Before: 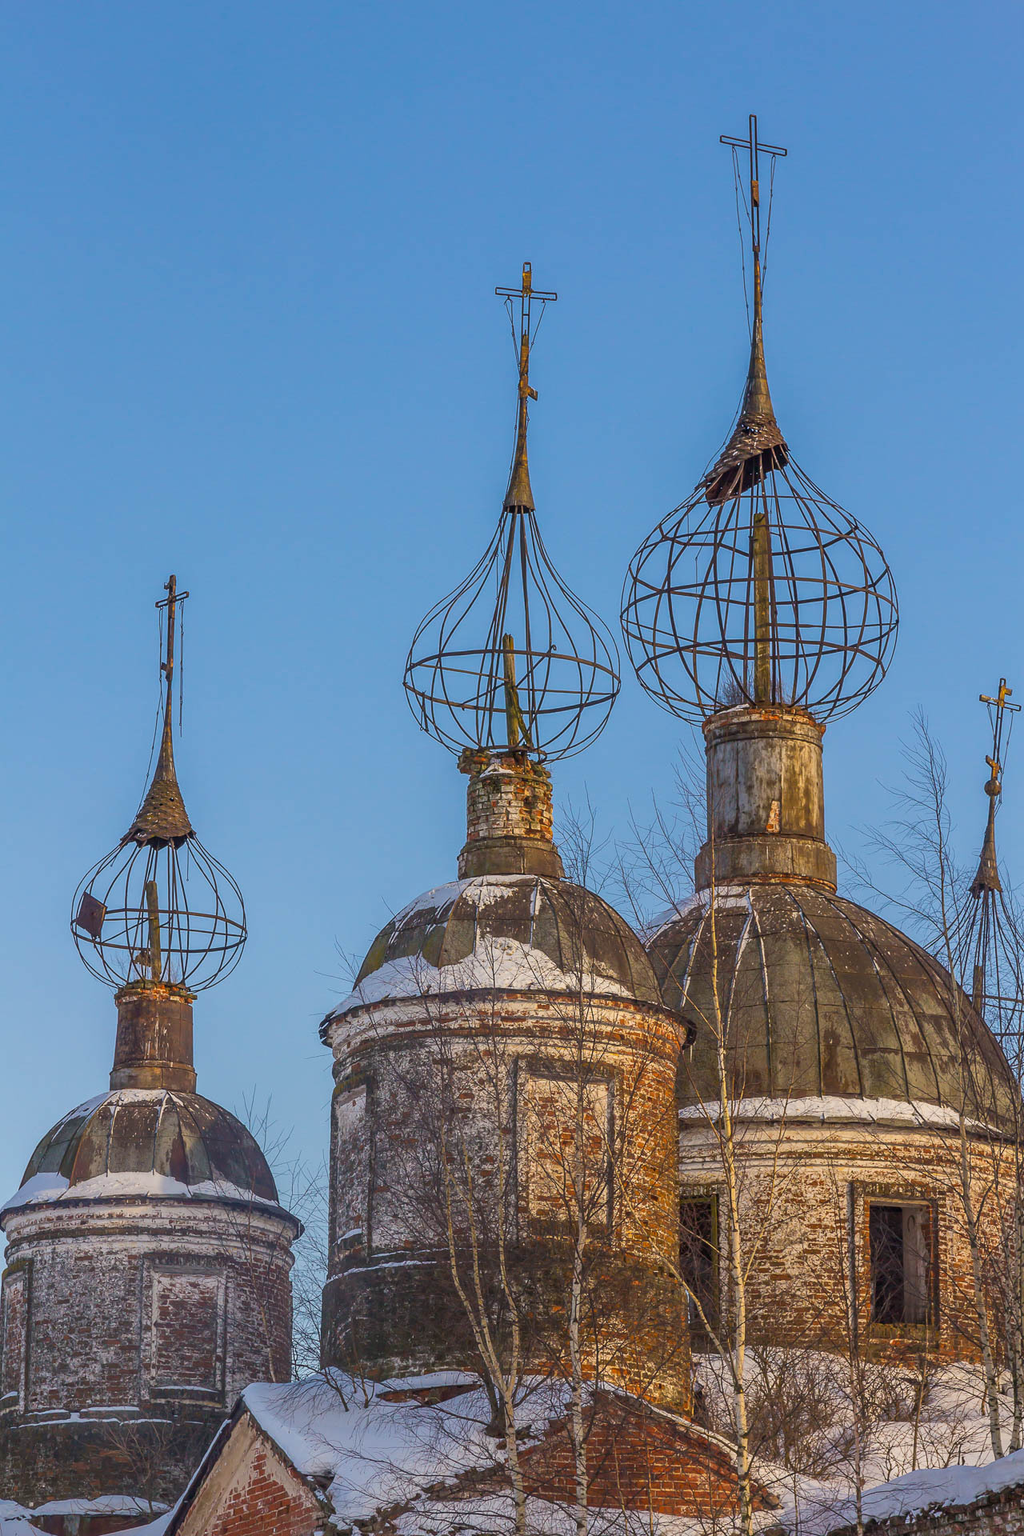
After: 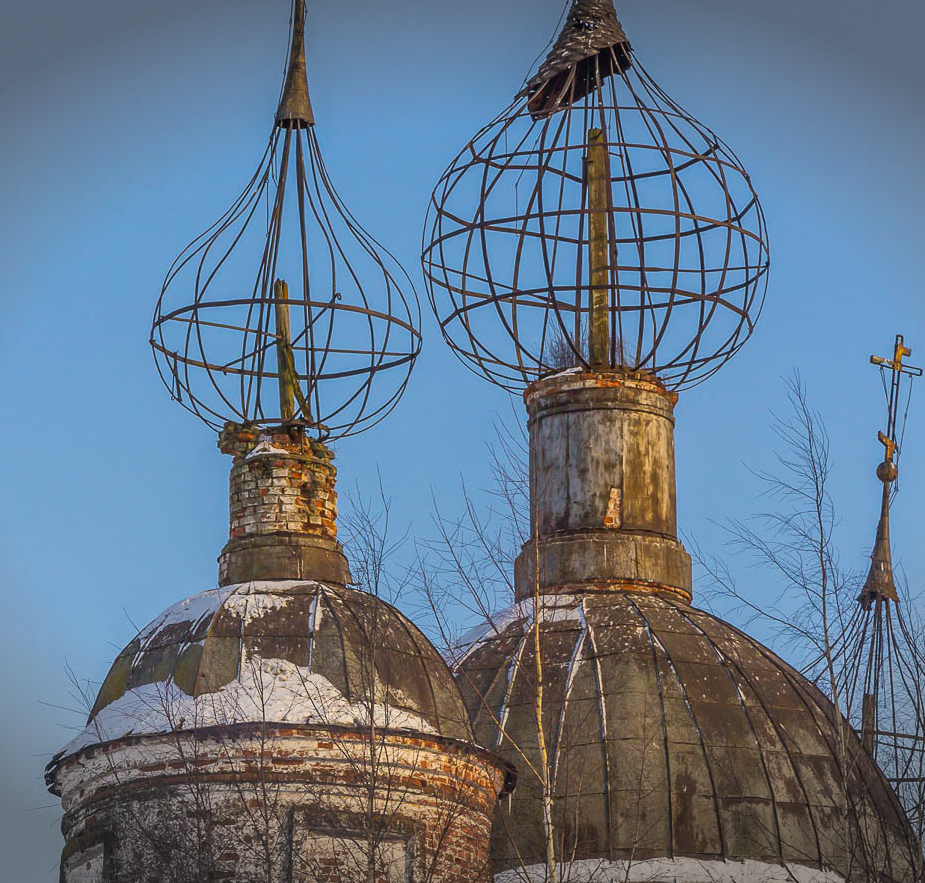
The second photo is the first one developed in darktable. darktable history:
crop and rotate: left 27.688%, top 26.722%, bottom 27.255%
vignetting: fall-off start 100.99%, brightness -0.575, width/height ratio 1.324, unbound false
